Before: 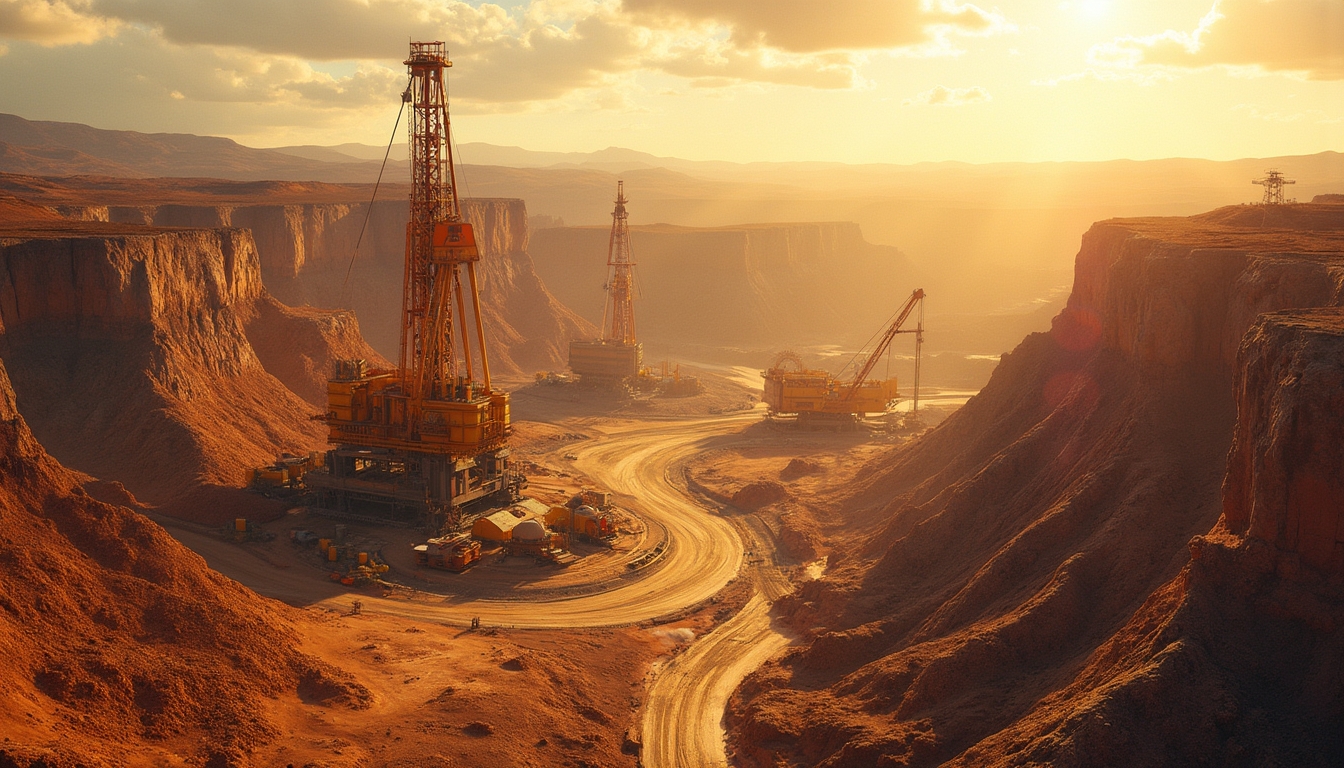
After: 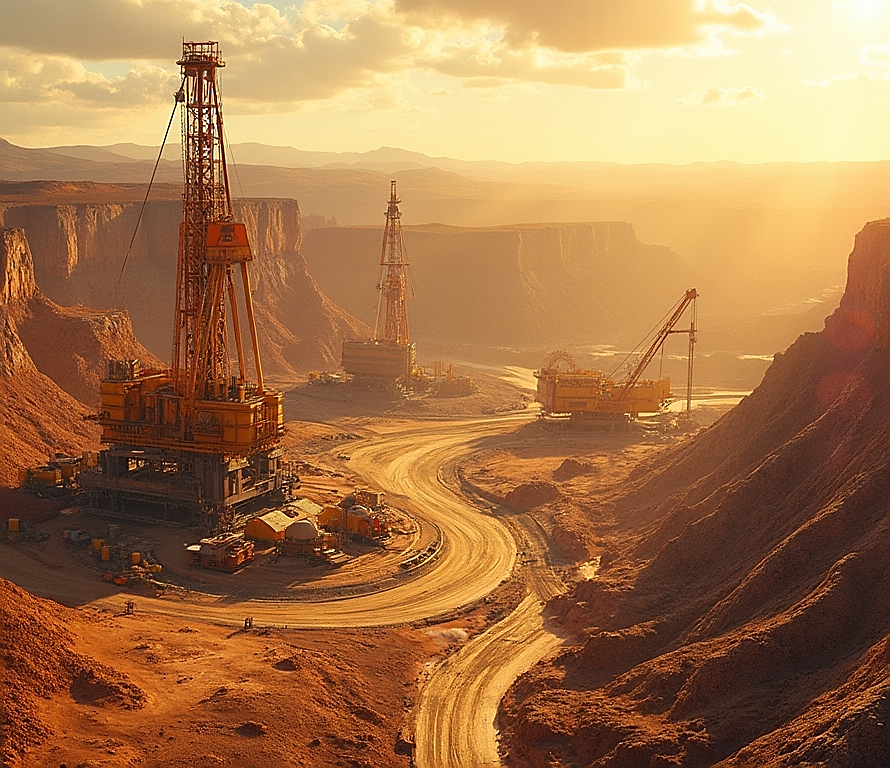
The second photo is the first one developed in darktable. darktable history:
crop: left 16.91%, right 16.838%
sharpen: radius 1.409, amount 1.245, threshold 0.712
